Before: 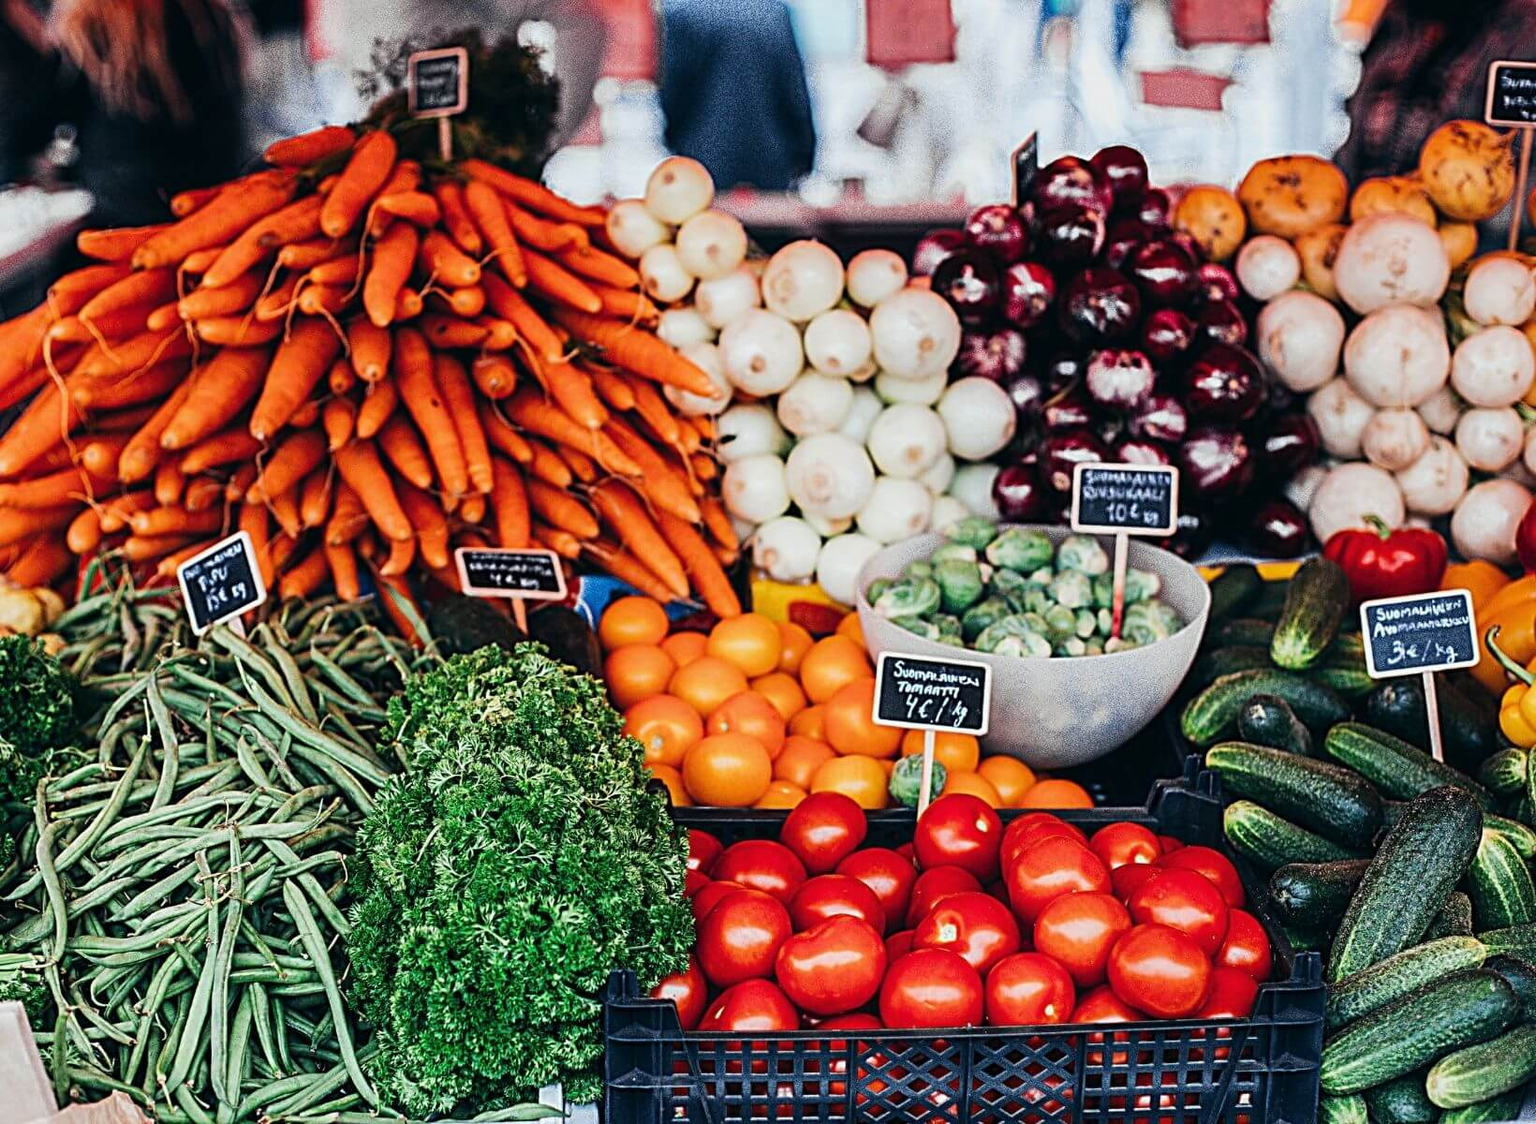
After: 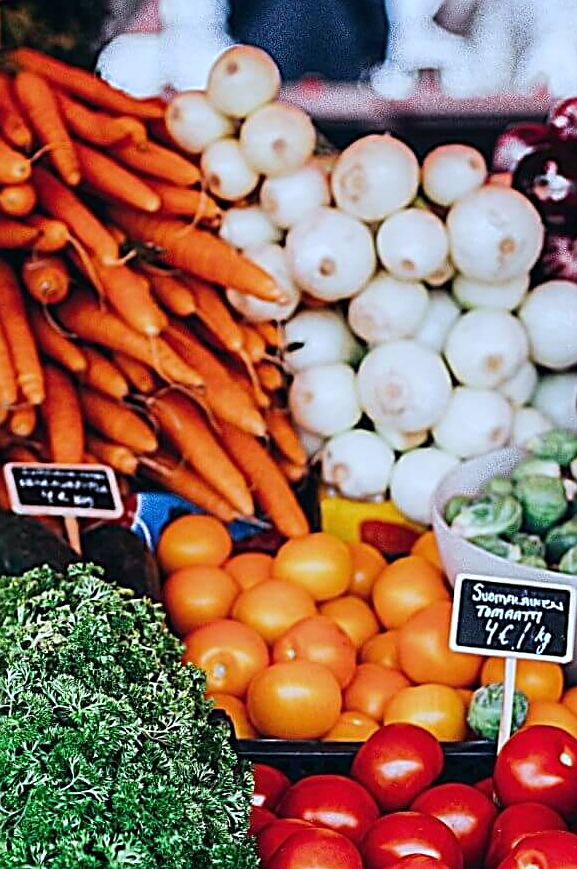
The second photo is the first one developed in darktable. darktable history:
sharpen: on, module defaults
white balance: red 0.931, blue 1.11
crop and rotate: left 29.476%, top 10.214%, right 35.32%, bottom 17.333%
